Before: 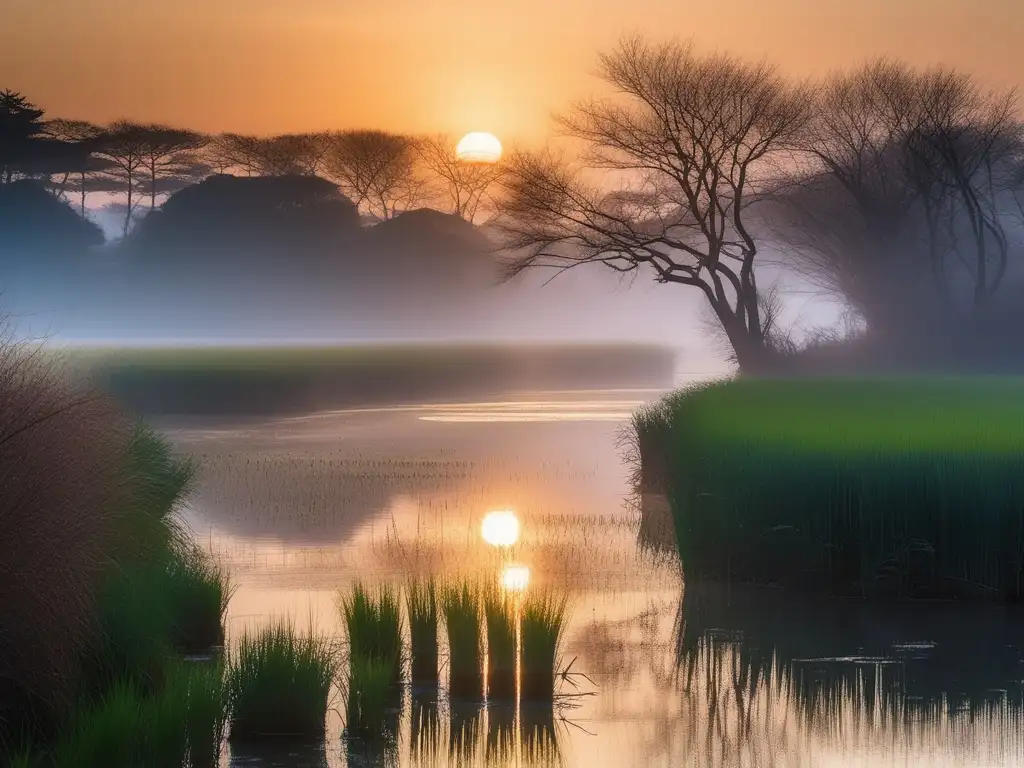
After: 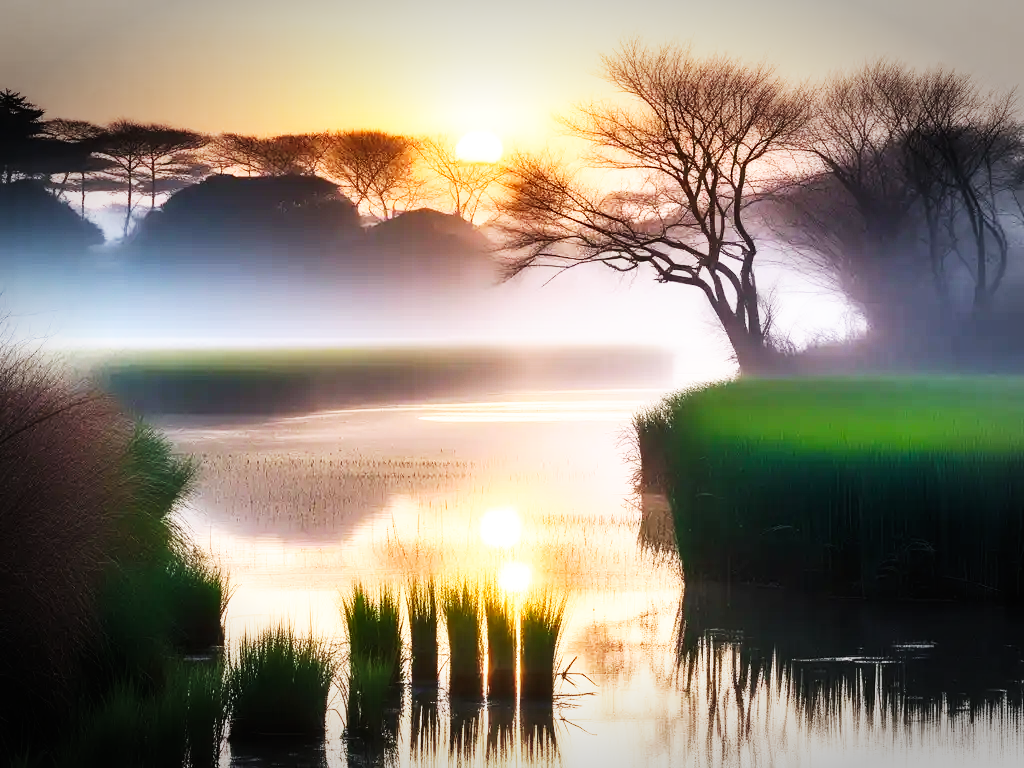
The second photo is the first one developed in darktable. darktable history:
vignetting: fall-off start 79.43%, saturation -0.649, width/height ratio 1.327, unbound false
base curve: curves: ch0 [(0, 0) (0.007, 0.004) (0.027, 0.03) (0.046, 0.07) (0.207, 0.54) (0.442, 0.872) (0.673, 0.972) (1, 1)], preserve colors none
tone equalizer: -8 EV -0.417 EV, -7 EV -0.389 EV, -6 EV -0.333 EV, -5 EV -0.222 EV, -3 EV 0.222 EV, -2 EV 0.333 EV, -1 EV 0.389 EV, +0 EV 0.417 EV, edges refinement/feathering 500, mask exposure compensation -1.57 EV, preserve details no
